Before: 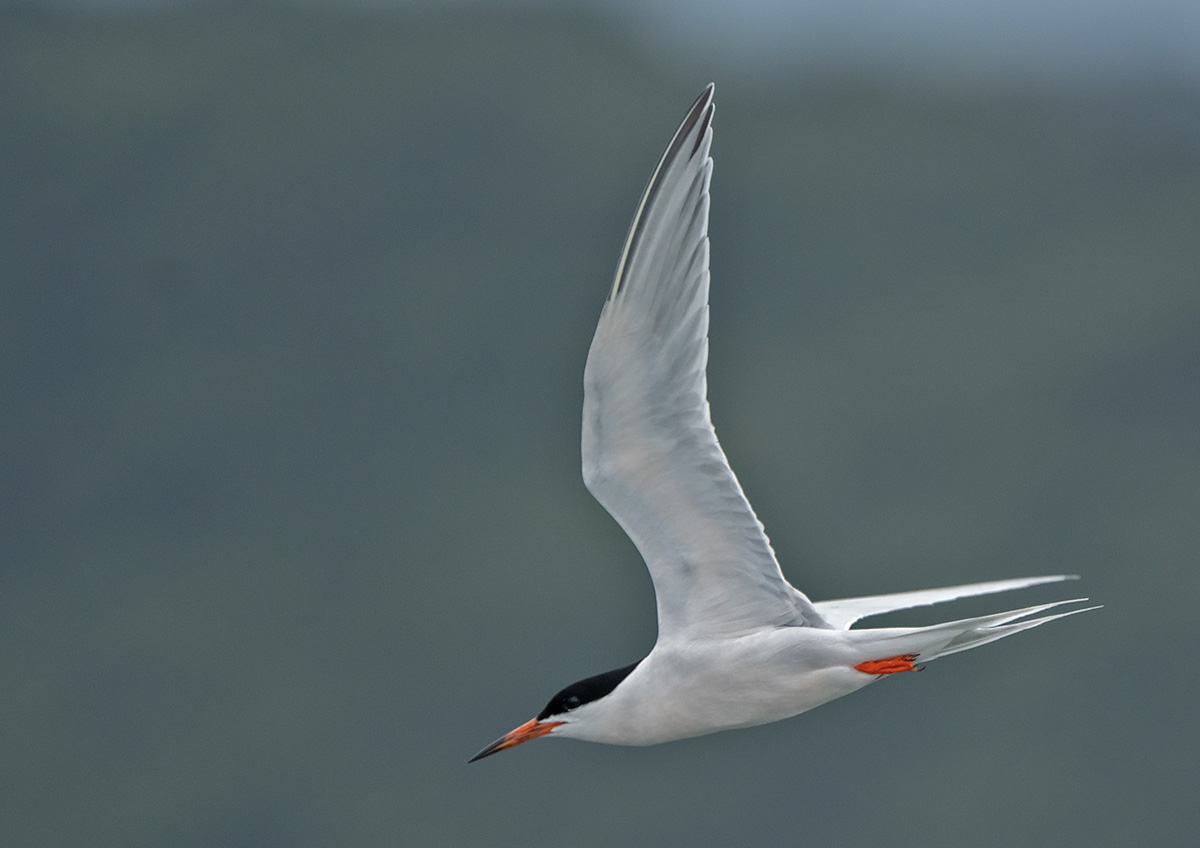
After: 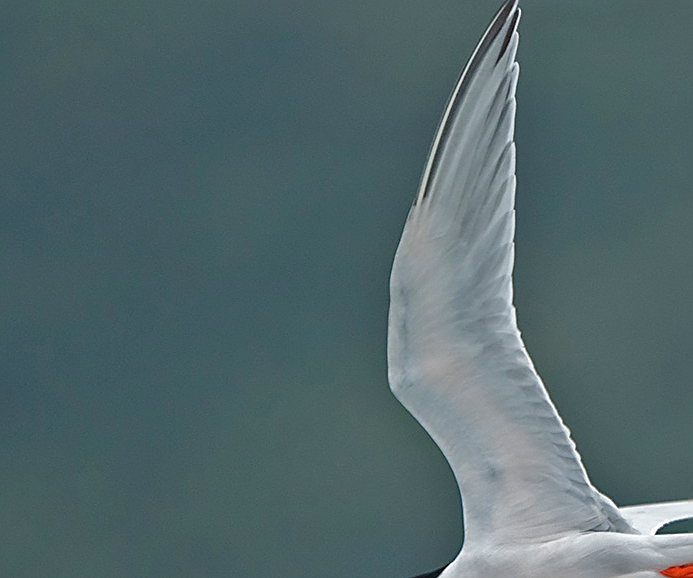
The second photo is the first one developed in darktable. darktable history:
crop: left 16.202%, top 11.208%, right 26.045%, bottom 20.557%
sharpen: amount 0.55
